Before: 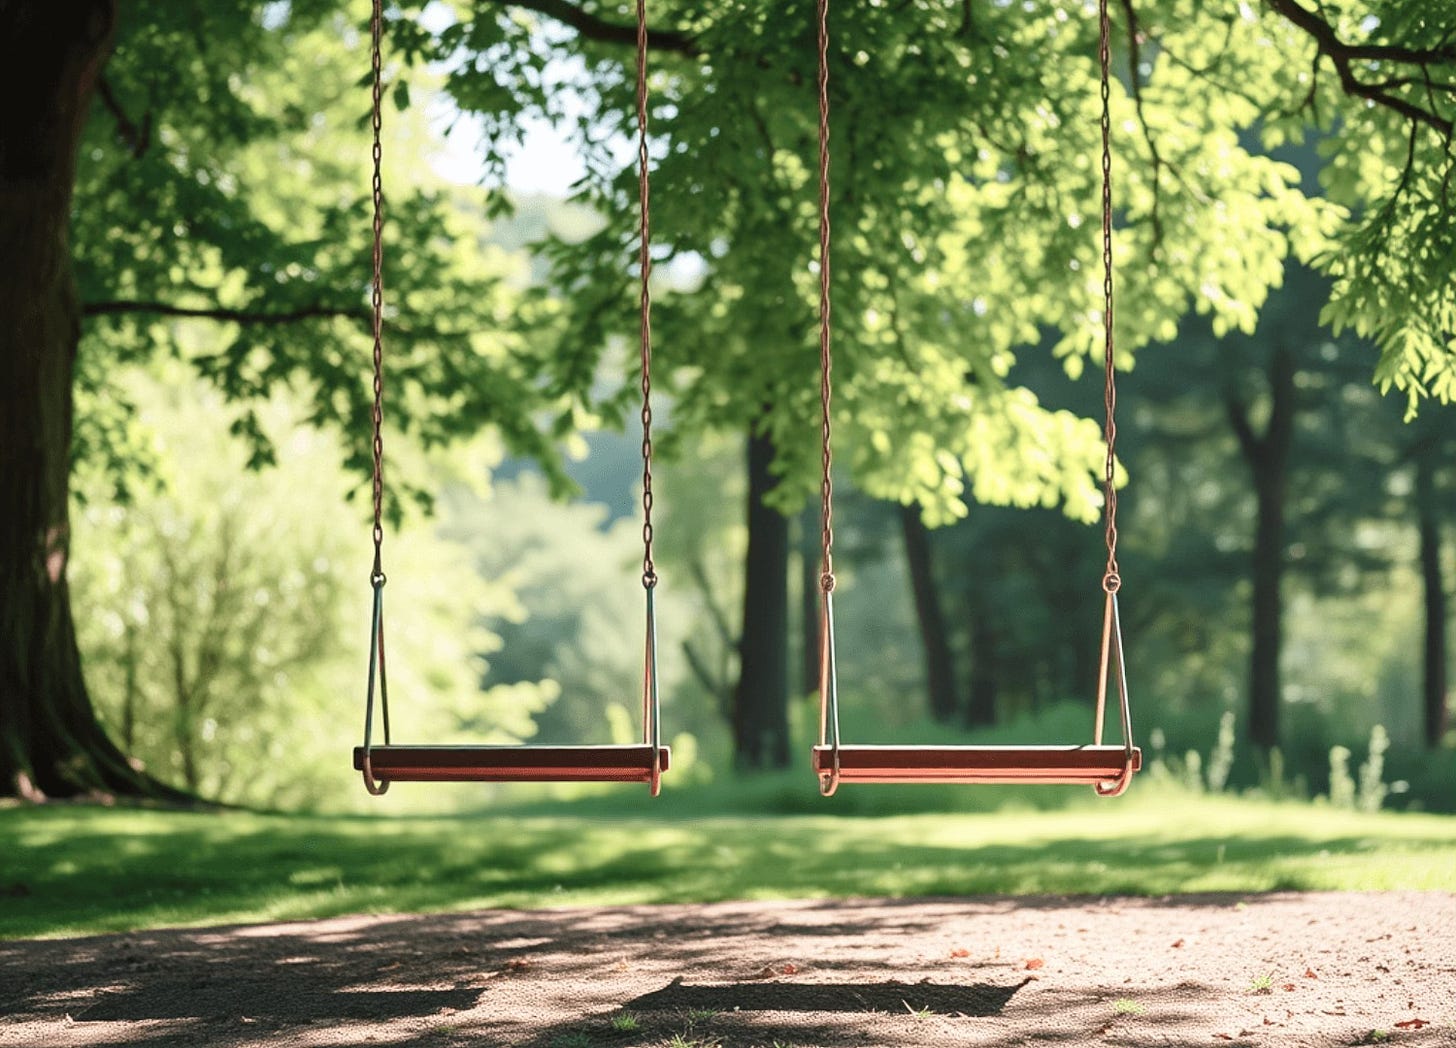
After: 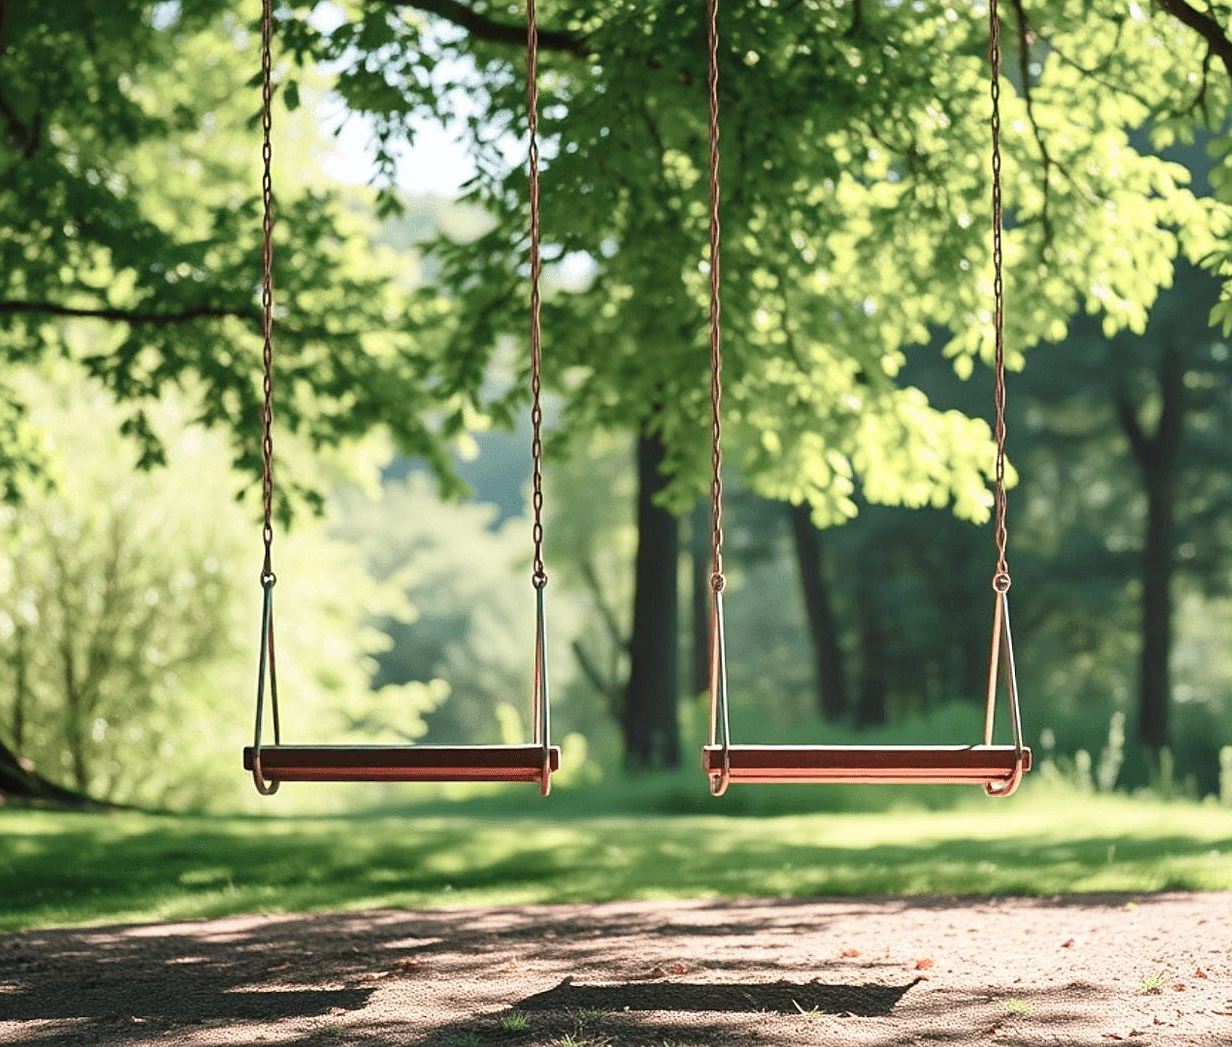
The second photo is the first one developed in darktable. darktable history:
crop: left 7.555%, right 7.814%
sharpen: amount 0.203
